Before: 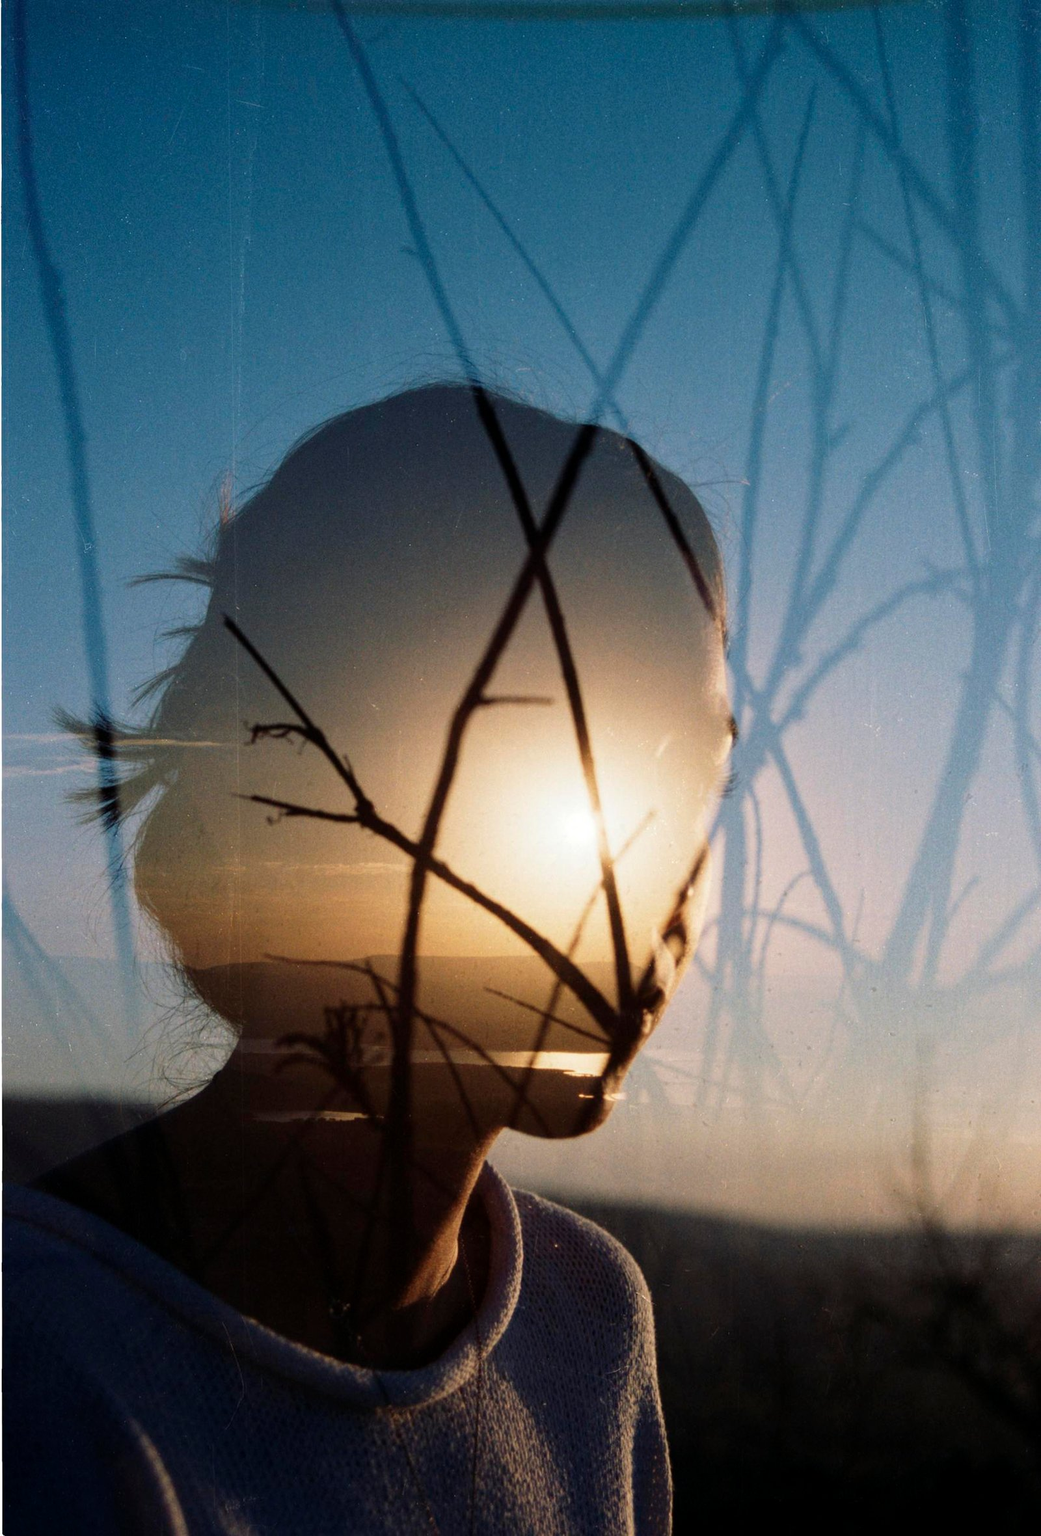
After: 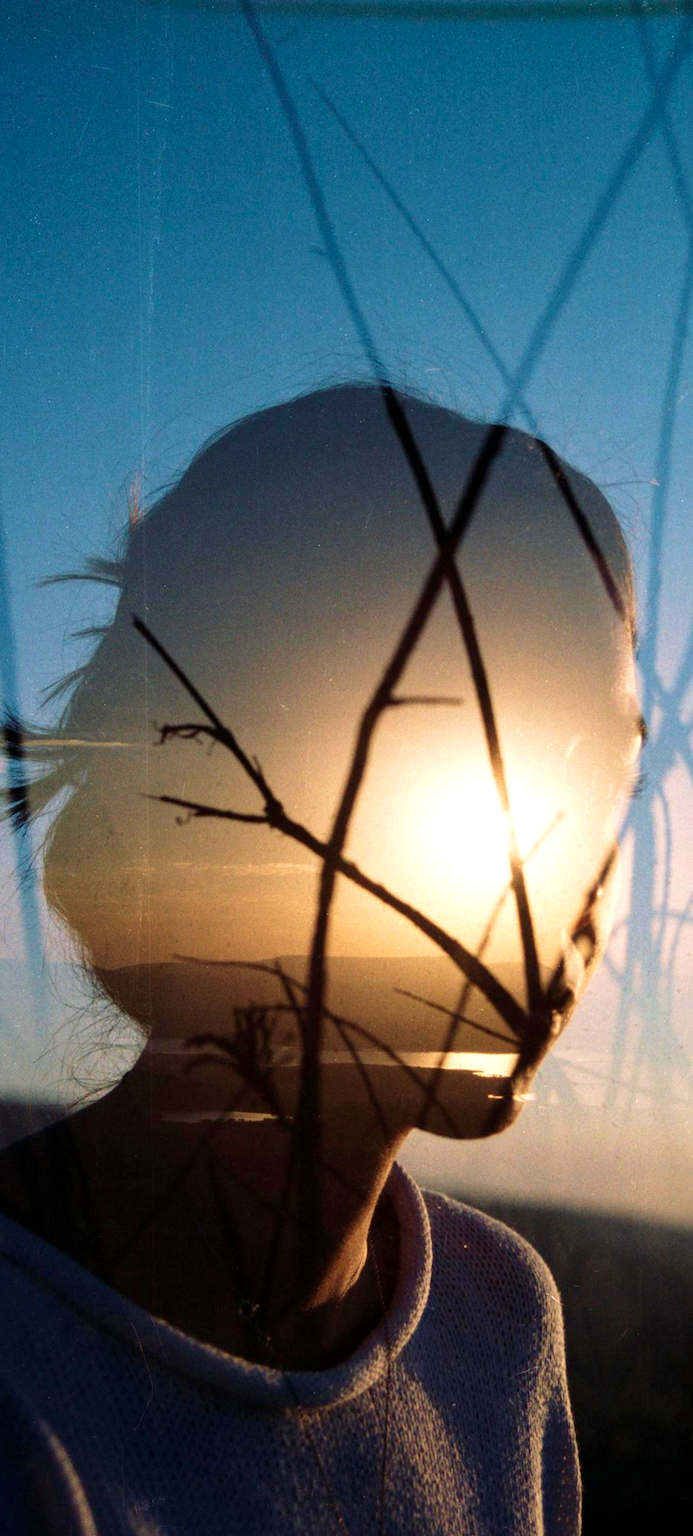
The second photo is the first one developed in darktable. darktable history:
exposure: exposure 0.376 EV, compensate highlight preservation false
crop and rotate: left 8.786%, right 24.548%
velvia: on, module defaults
